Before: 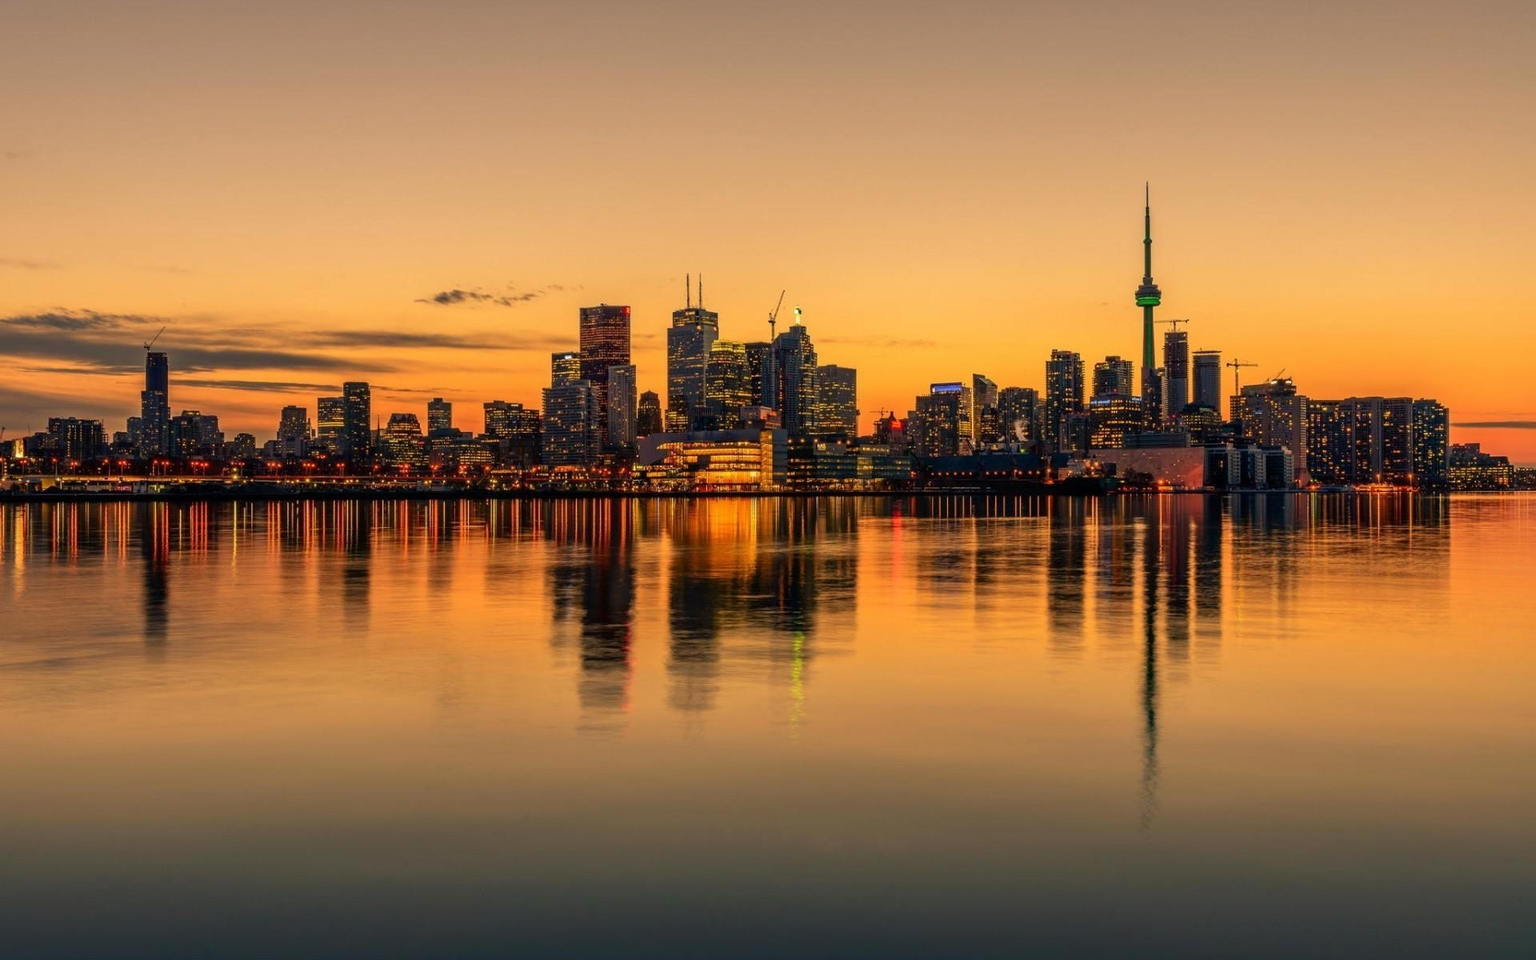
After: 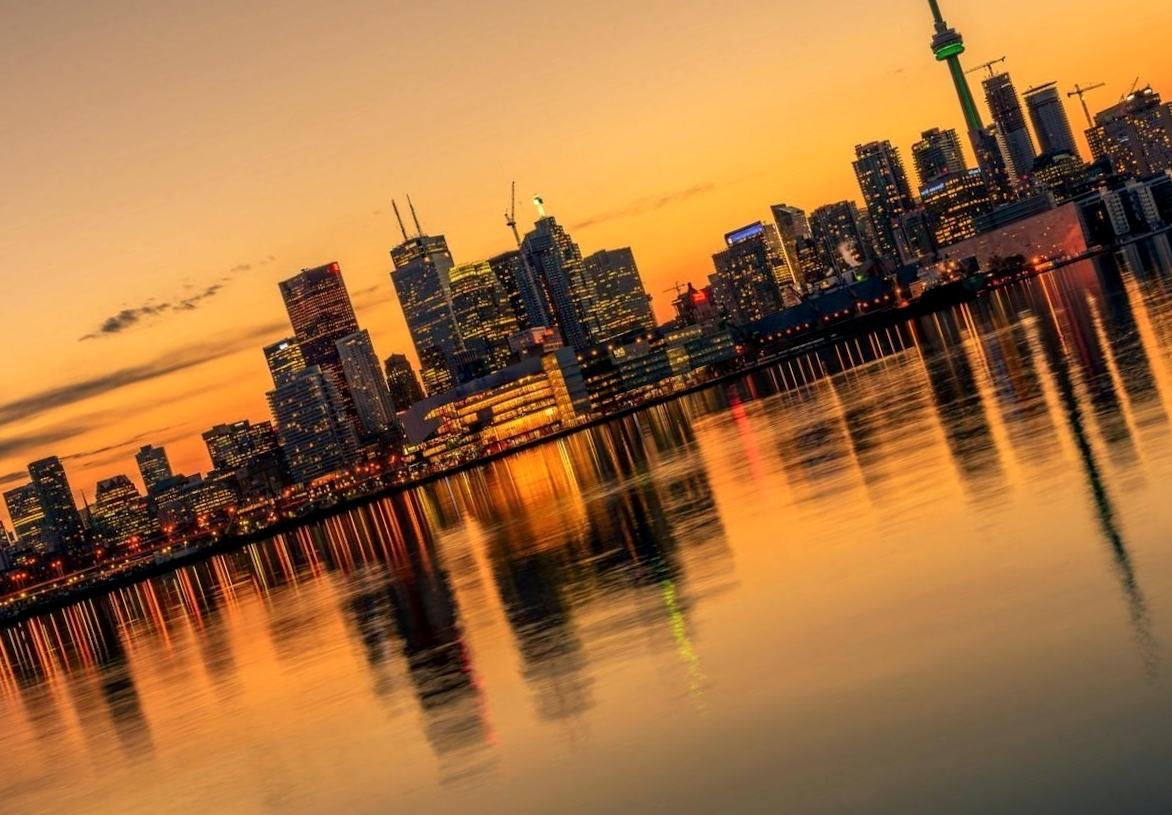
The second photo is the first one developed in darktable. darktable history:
local contrast: highlights 106%, shadows 99%, detail 119%, midtone range 0.2
crop and rotate: angle 18.41°, left 6.983%, right 4.197%, bottom 1.153%
